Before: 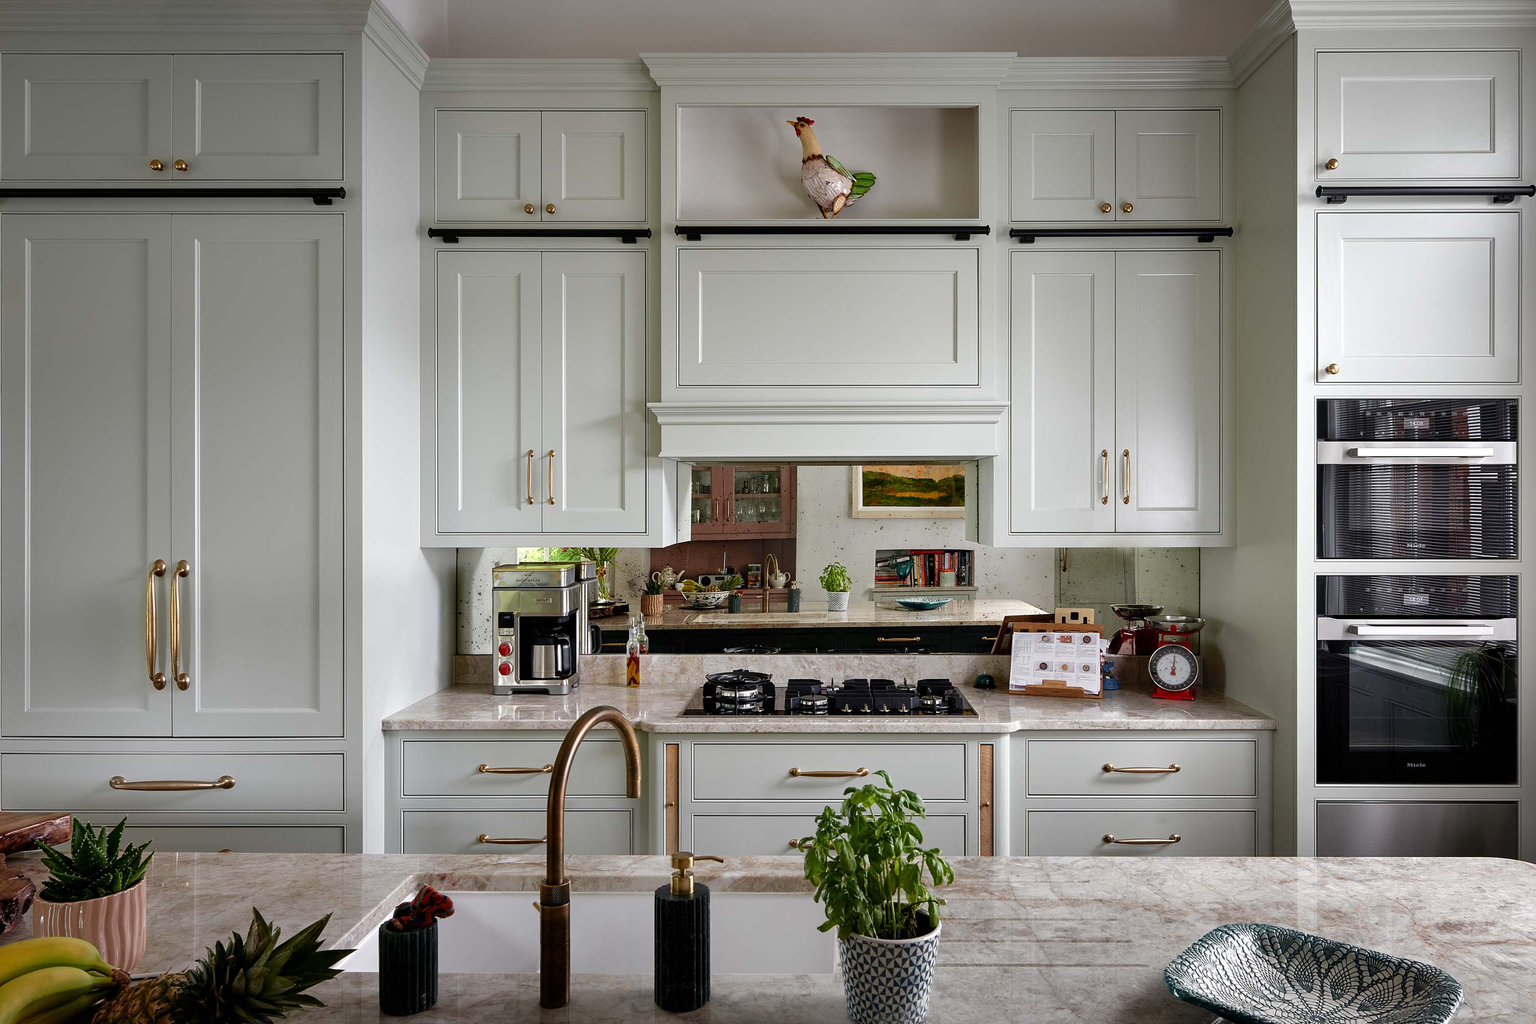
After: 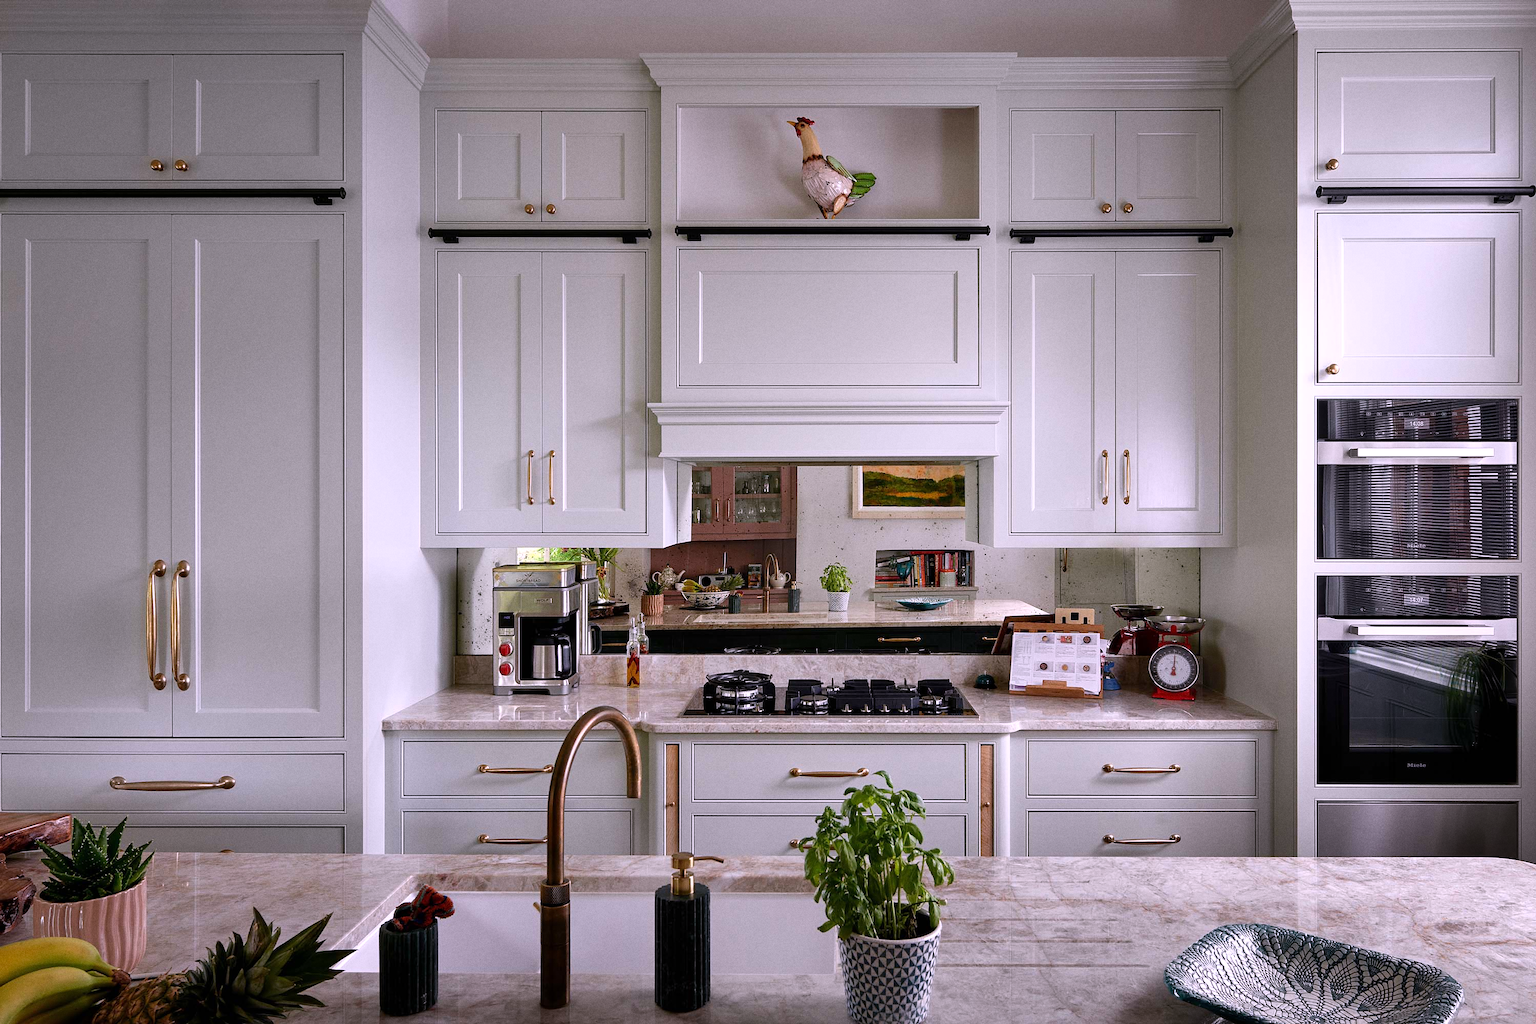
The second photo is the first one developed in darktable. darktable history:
white balance: red 1.066, blue 1.119
grain: coarseness 0.09 ISO
